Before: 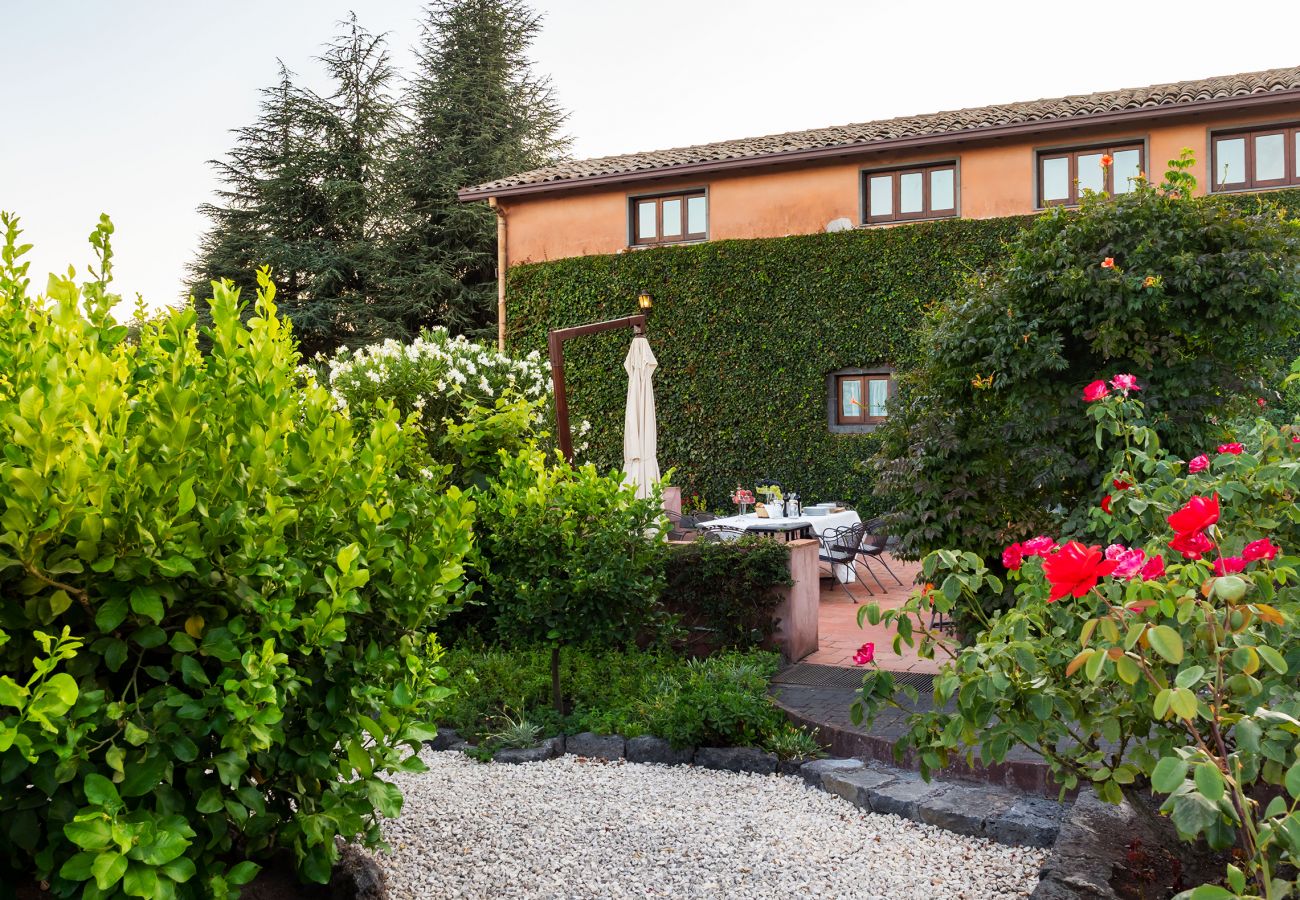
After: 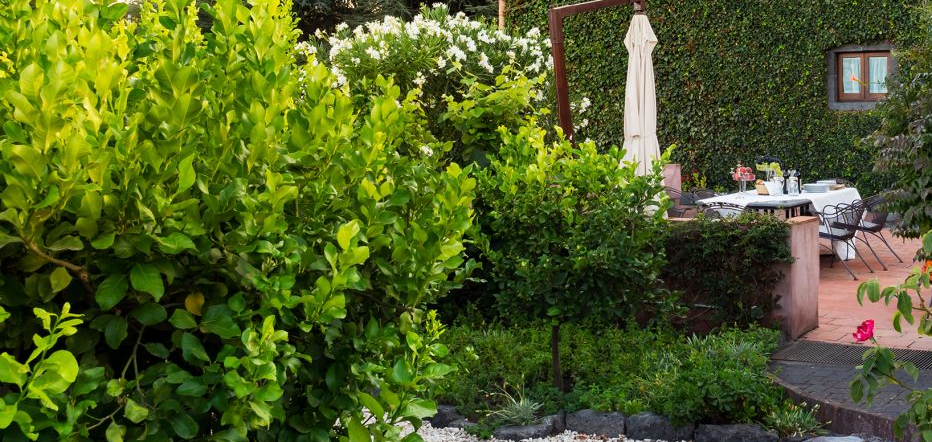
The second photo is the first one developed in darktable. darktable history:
crop: top 35.989%, right 28.291%, bottom 14.855%
